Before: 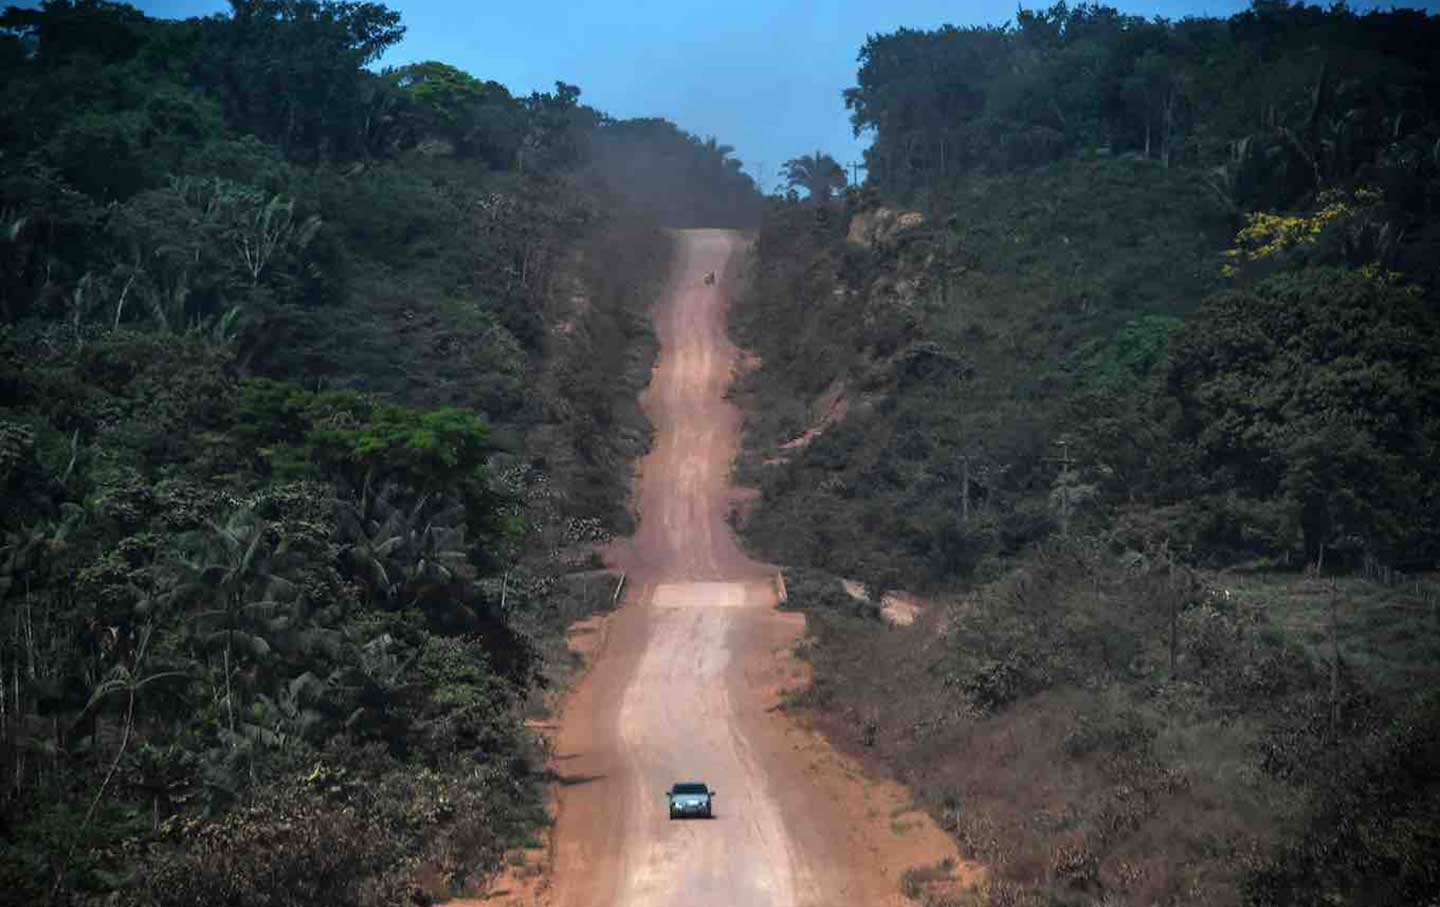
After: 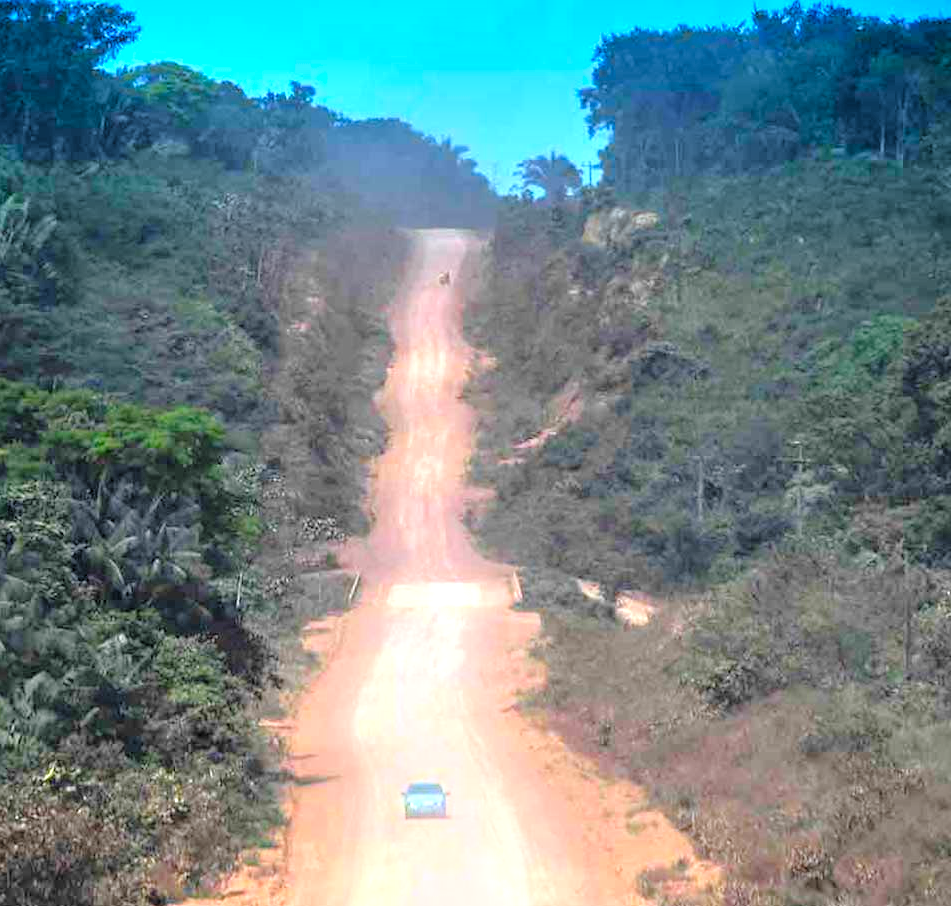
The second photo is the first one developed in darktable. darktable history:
bloom: size 13.65%, threshold 98.39%, strength 4.82%
tone curve: curves: ch0 [(0.047, 0) (0.292, 0.352) (0.657, 0.678) (1, 0.958)], color space Lab, linked channels, preserve colors none
crop and rotate: left 18.442%, right 15.508%
graduated density: density 2.02 EV, hardness 44%, rotation 0.374°, offset 8.21, hue 208.8°, saturation 97%
exposure: black level correction 0, exposure 1.55 EV, compensate exposure bias true, compensate highlight preservation false
